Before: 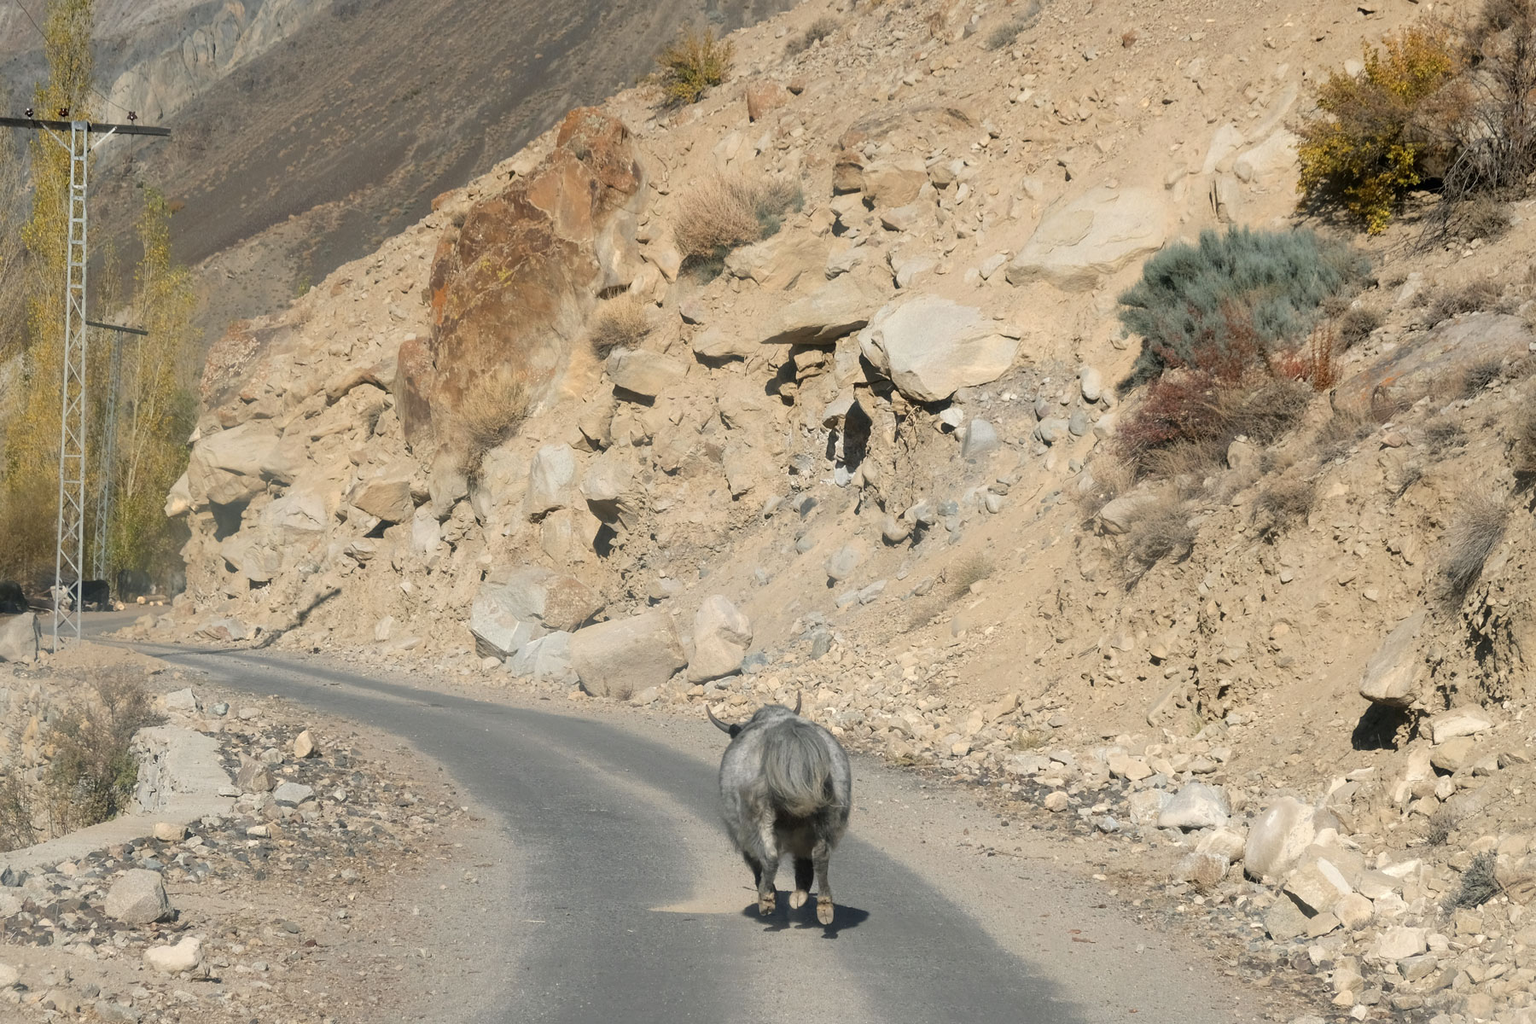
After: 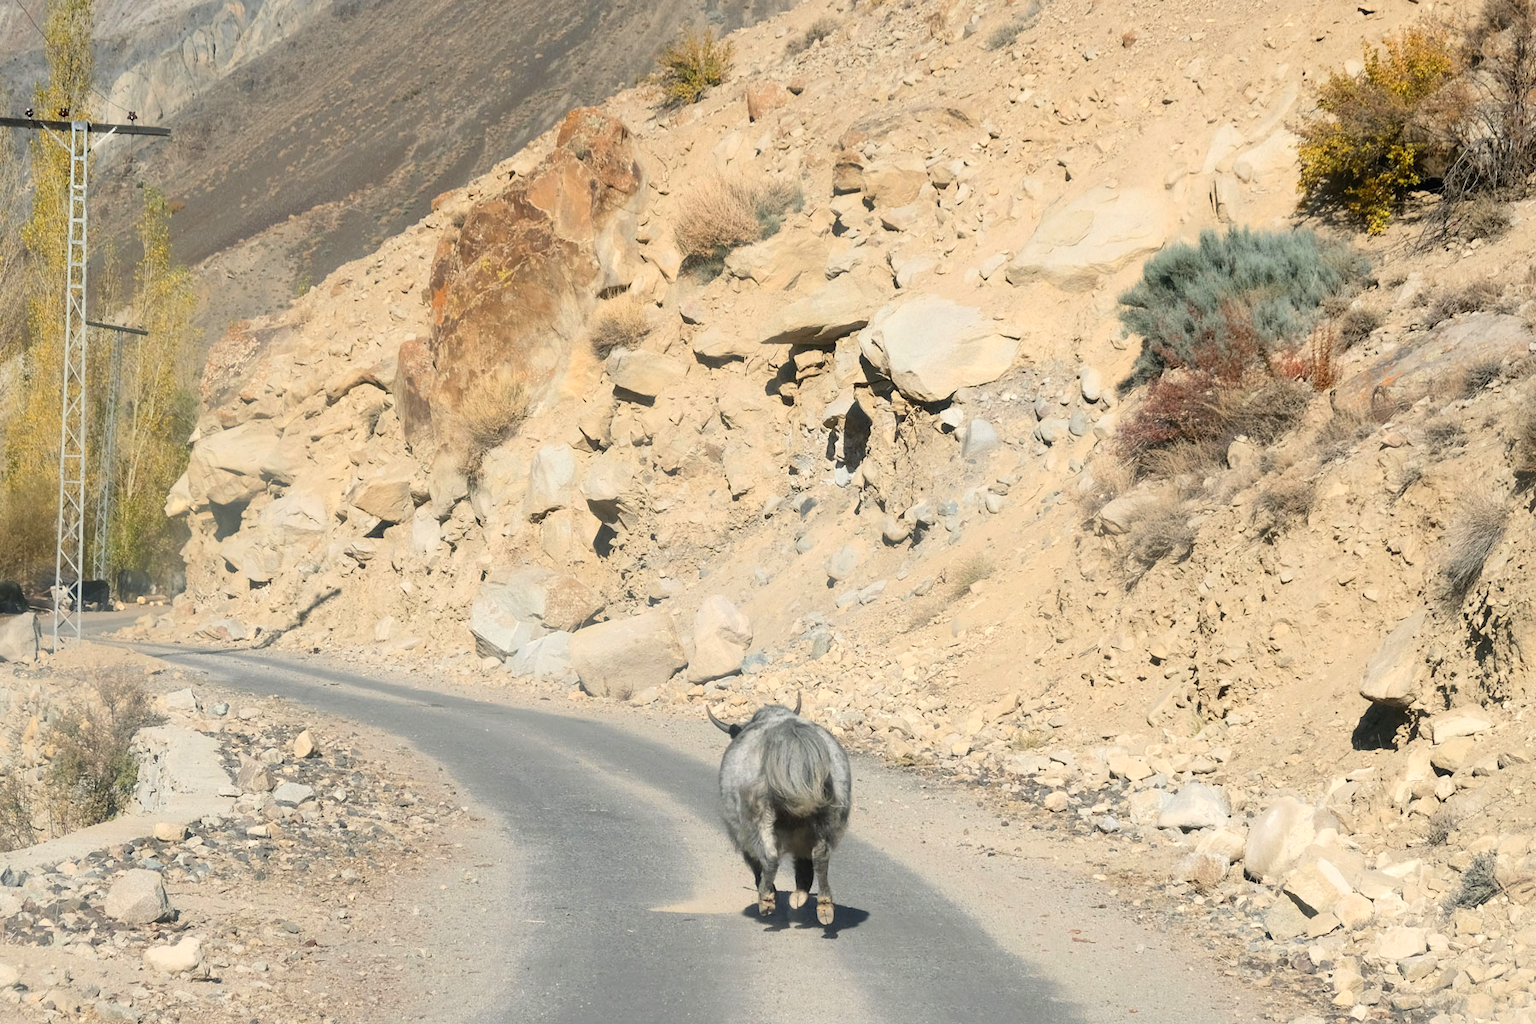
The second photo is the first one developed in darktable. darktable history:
contrast brightness saturation: contrast 0.201, brightness 0.168, saturation 0.22
